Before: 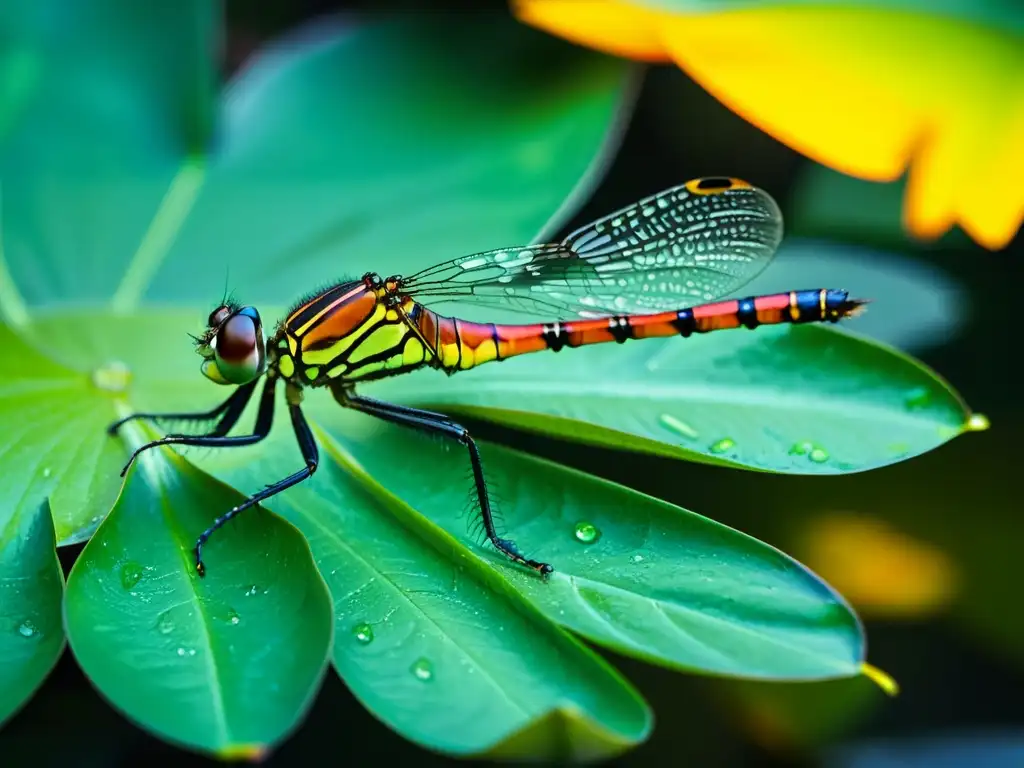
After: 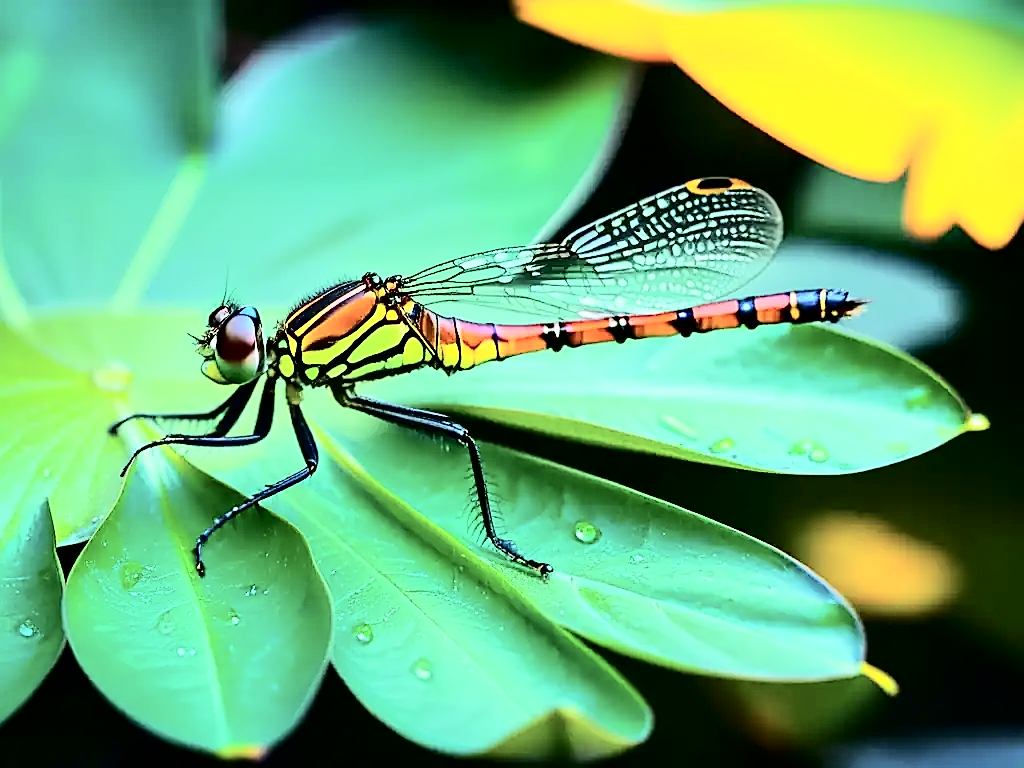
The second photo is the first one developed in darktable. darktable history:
sharpen: radius 1.423, amount 1.241, threshold 0.68
tone curve: curves: ch0 [(0, 0) (0.004, 0) (0.133, 0.071) (0.325, 0.456) (0.832, 0.957) (1, 1)], color space Lab, independent channels, preserve colors none
